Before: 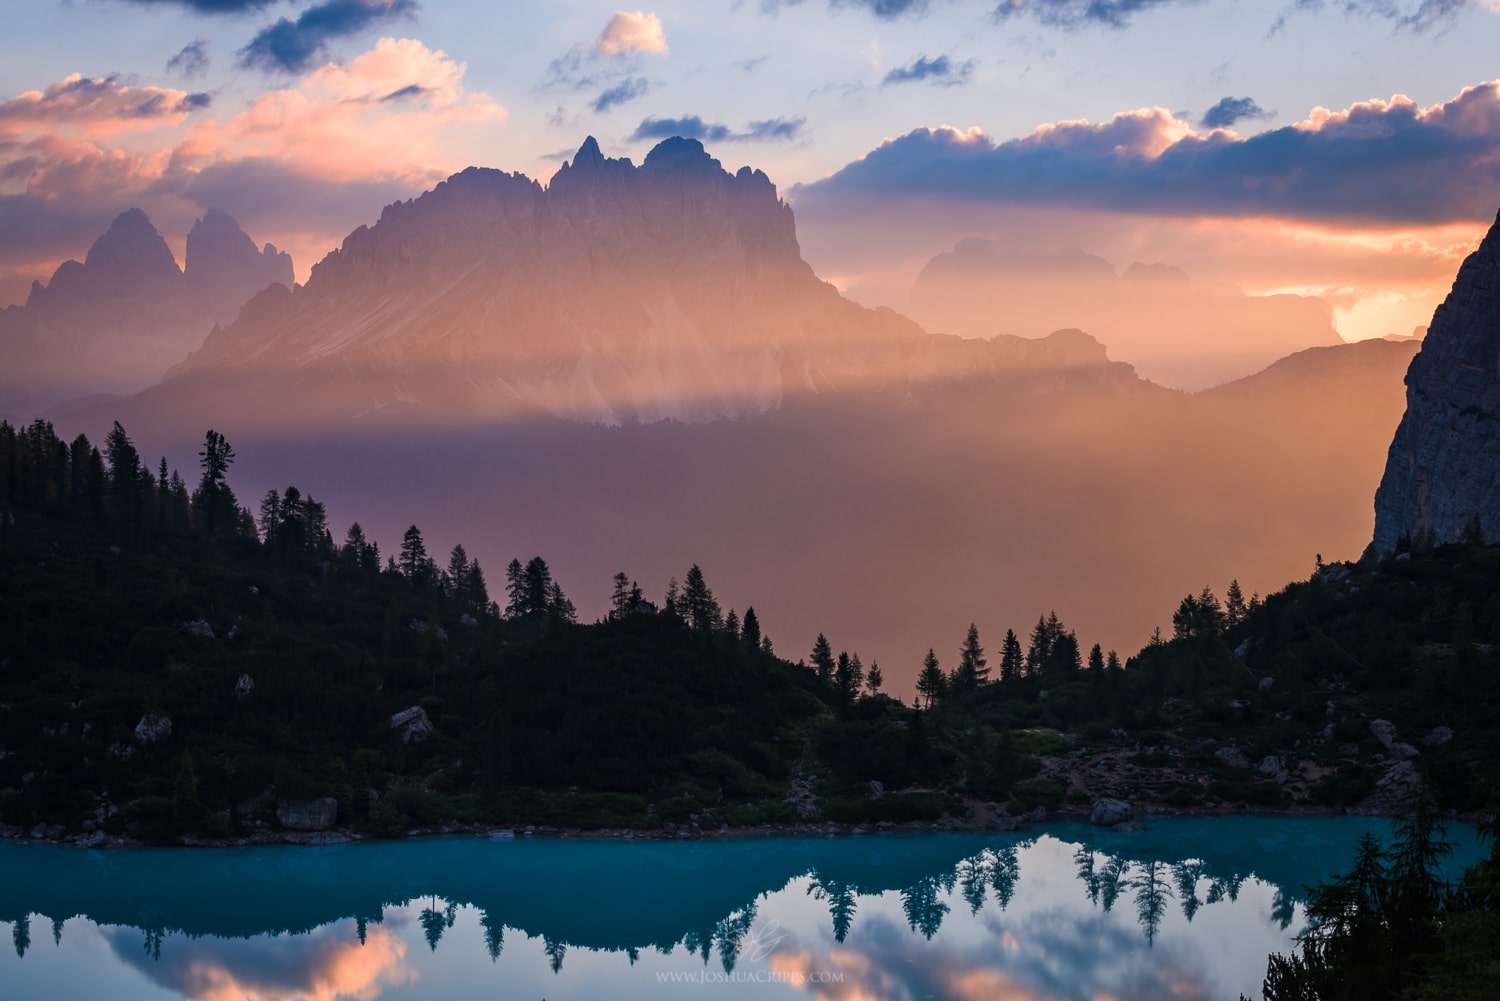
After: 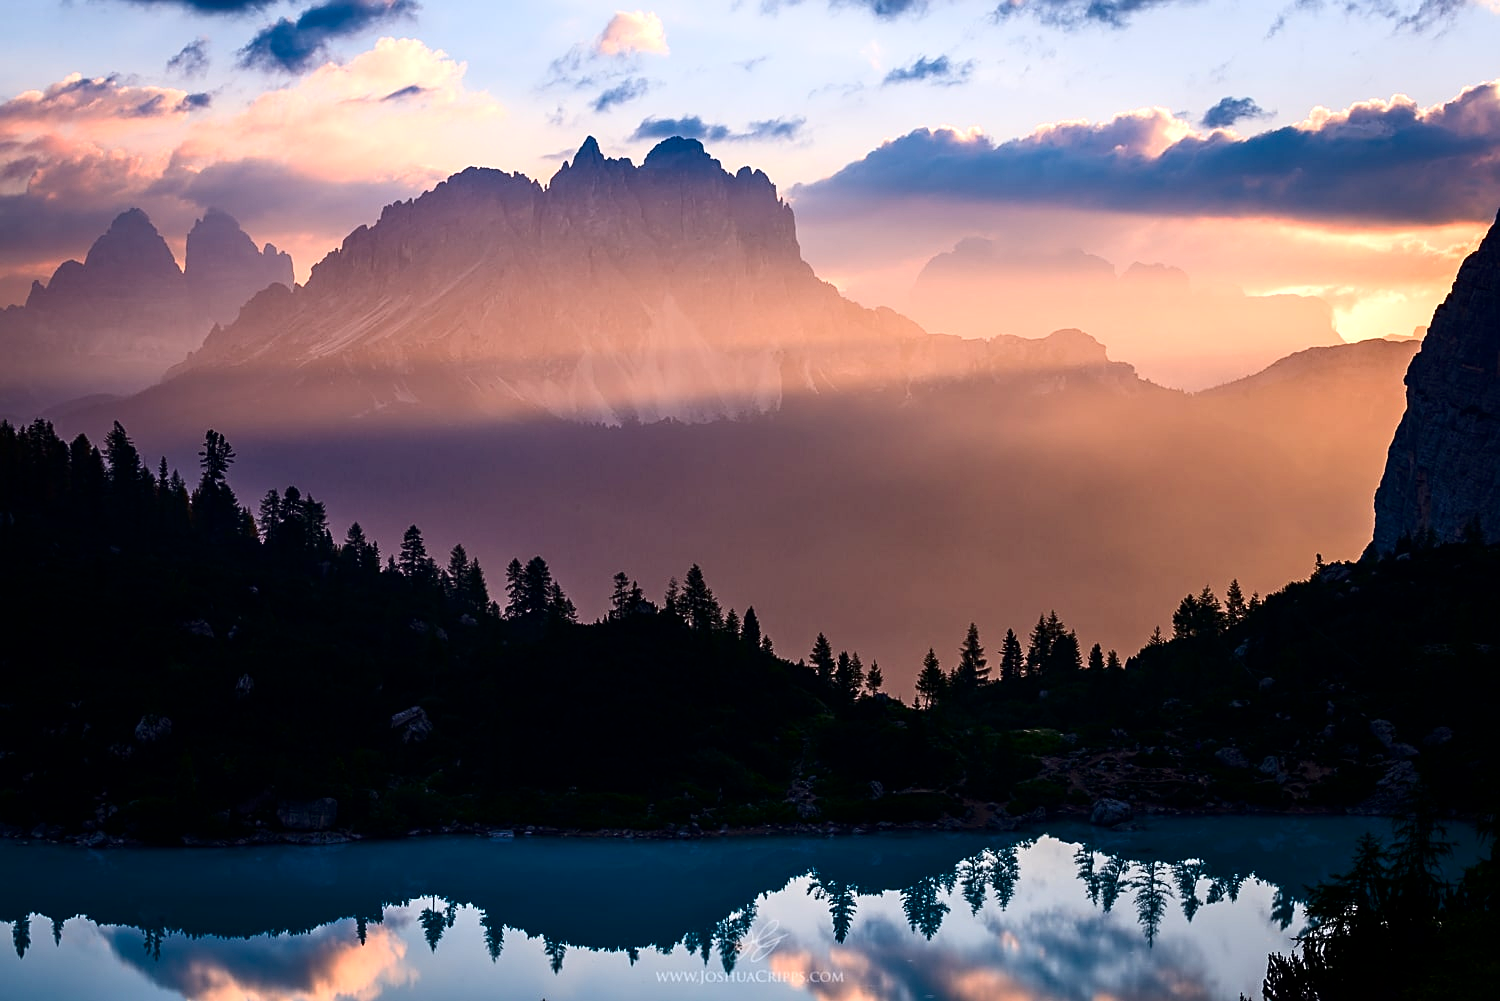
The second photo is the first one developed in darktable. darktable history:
contrast brightness saturation: contrast 0.2, brightness -0.105, saturation 0.099
tone equalizer: -8 EV -0.42 EV, -7 EV -0.363 EV, -6 EV -0.355 EV, -5 EV -0.192 EV, -3 EV 0.24 EV, -2 EV 0.323 EV, -1 EV 0.375 EV, +0 EV 0.446 EV
sharpen: amount 0.499
exposure: black level correction 0.002, compensate highlight preservation false
